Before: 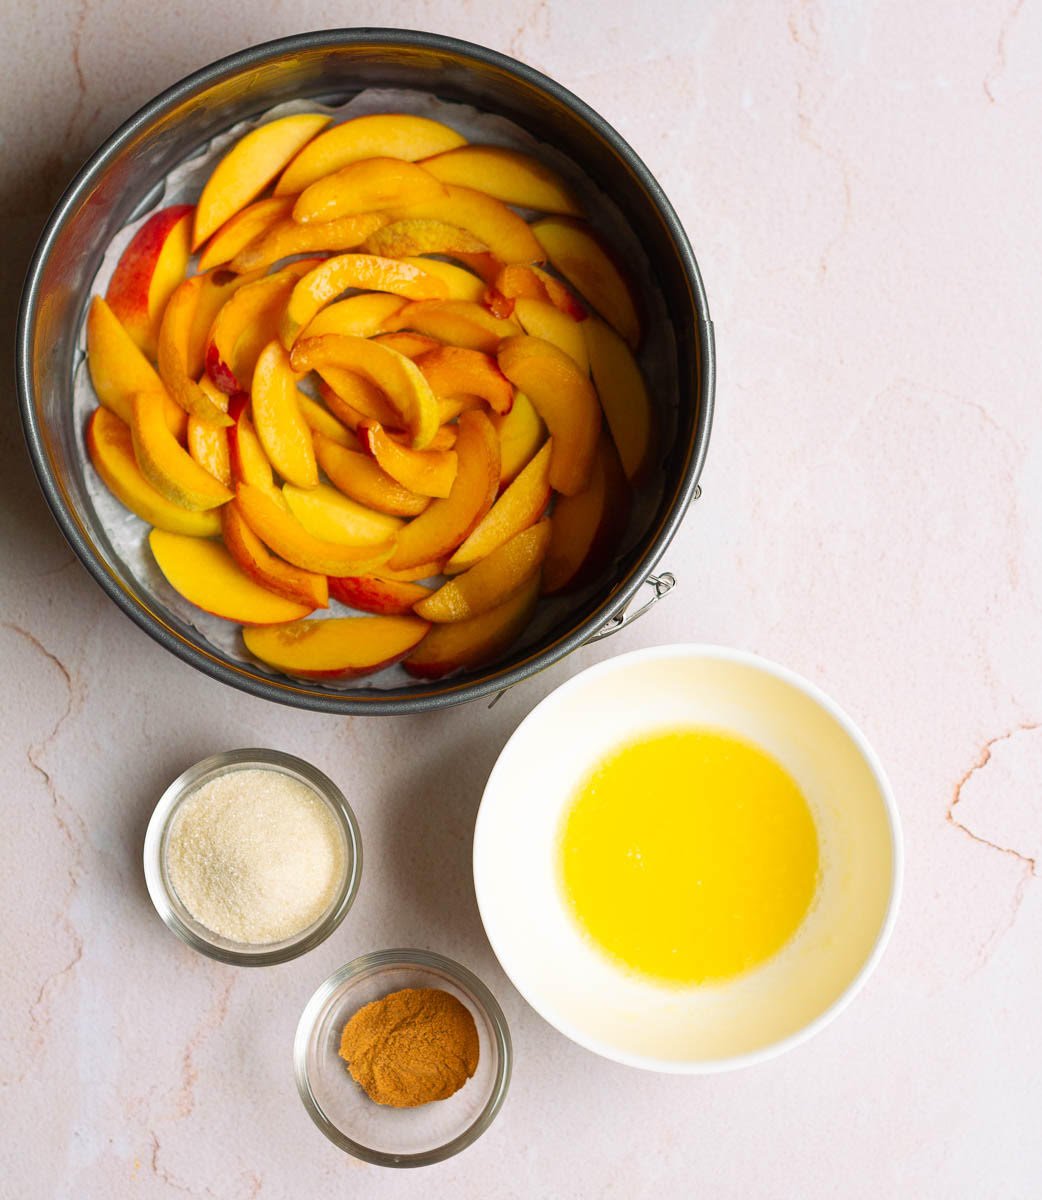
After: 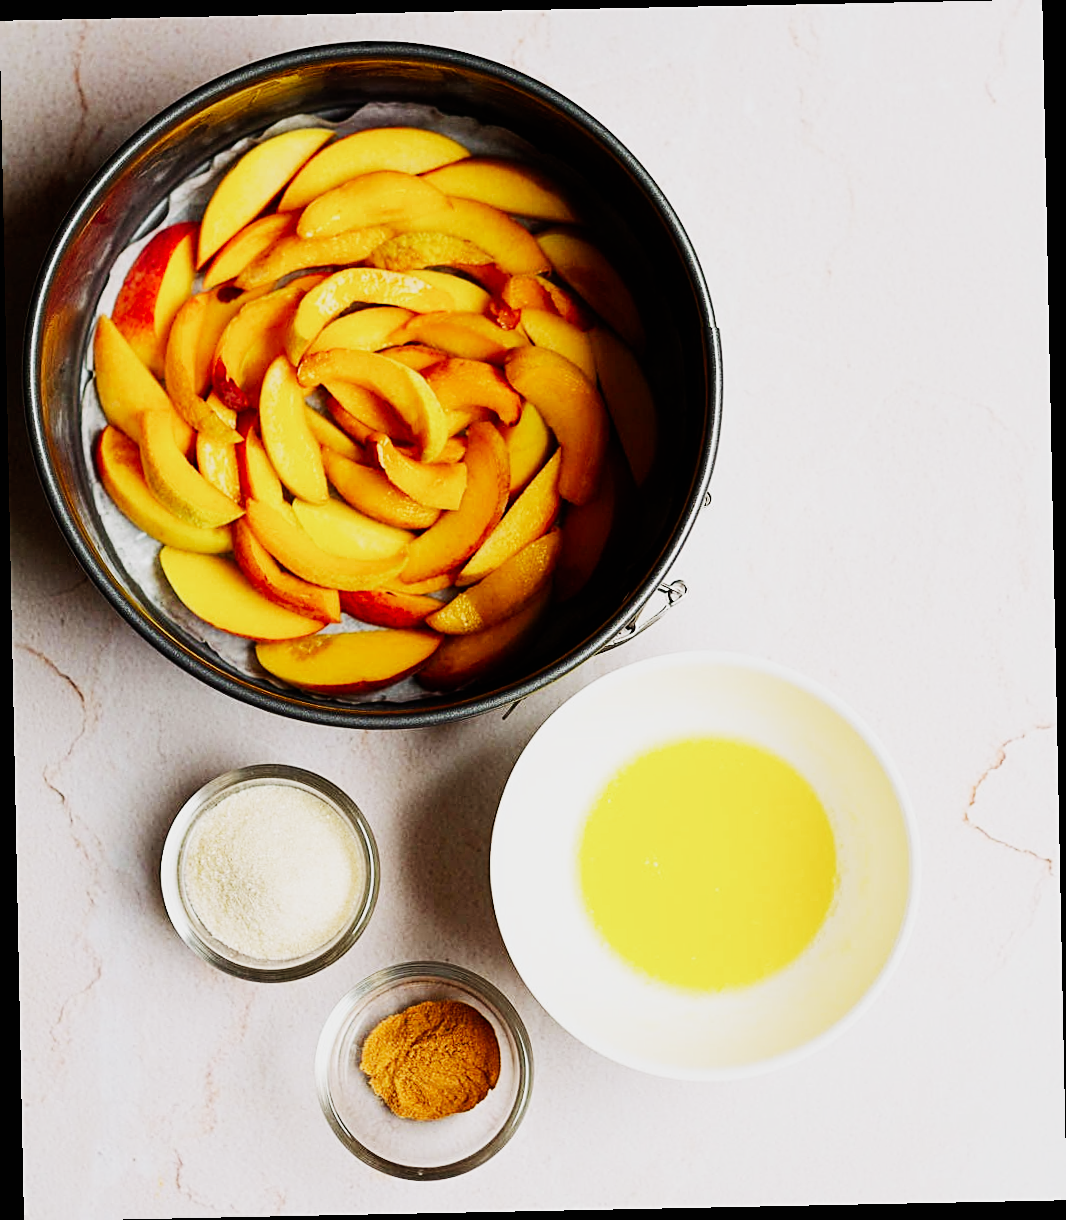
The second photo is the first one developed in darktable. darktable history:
sigmoid: contrast 1.81, skew -0.21, preserve hue 0%, red attenuation 0.1, red rotation 0.035, green attenuation 0.1, green rotation -0.017, blue attenuation 0.15, blue rotation -0.052, base primaries Rec2020
tone equalizer: -8 EV -0.417 EV, -7 EV -0.389 EV, -6 EV -0.333 EV, -5 EV -0.222 EV, -3 EV 0.222 EV, -2 EV 0.333 EV, -1 EV 0.389 EV, +0 EV 0.417 EV, edges refinement/feathering 500, mask exposure compensation -1.57 EV, preserve details no
rotate and perspective: rotation -1.17°, automatic cropping off
sharpen: on, module defaults
